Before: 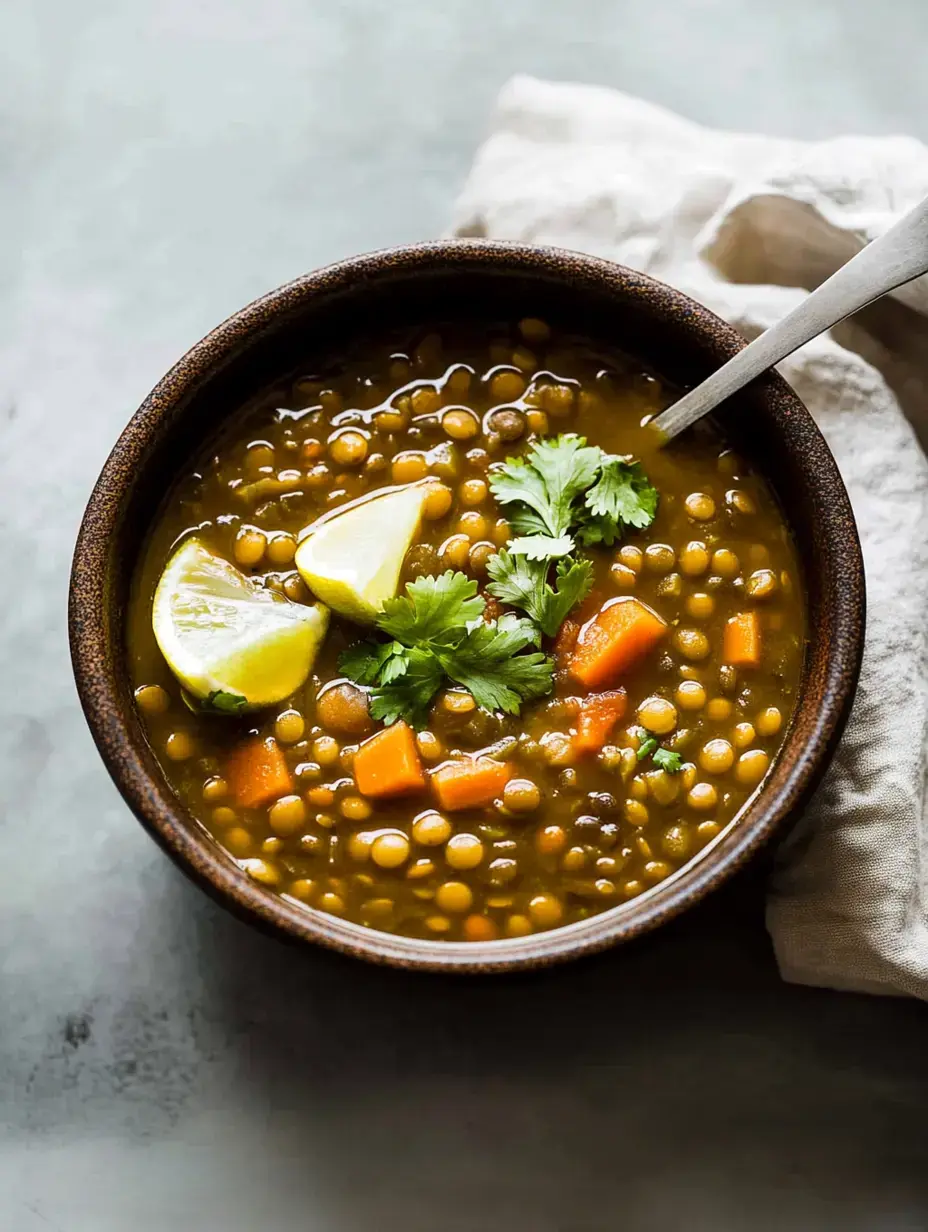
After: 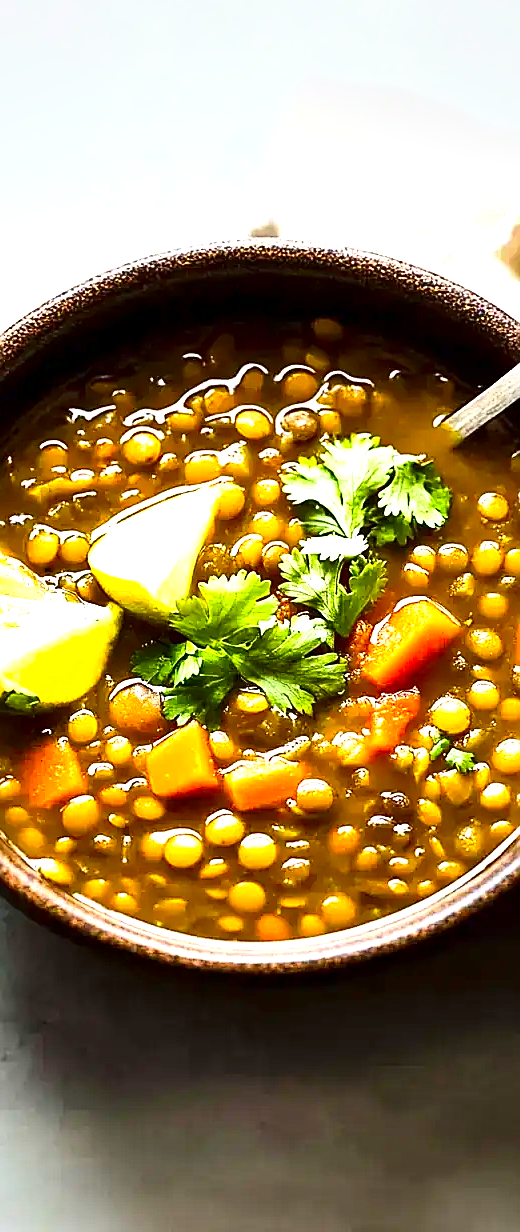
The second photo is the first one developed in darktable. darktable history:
shadows and highlights: shadows 33.67, highlights -47.8, compress 49.62%, soften with gaussian
local contrast: mode bilateral grid, contrast 21, coarseness 50, detail 119%, midtone range 0.2
sharpen: radius 1.414, amount 1.266, threshold 0.71
crop and rotate: left 22.34%, right 21.619%
contrast brightness saturation: contrast 0.18, saturation 0.306
exposure: black level correction 0, exposure 1.2 EV, compensate highlight preservation false
